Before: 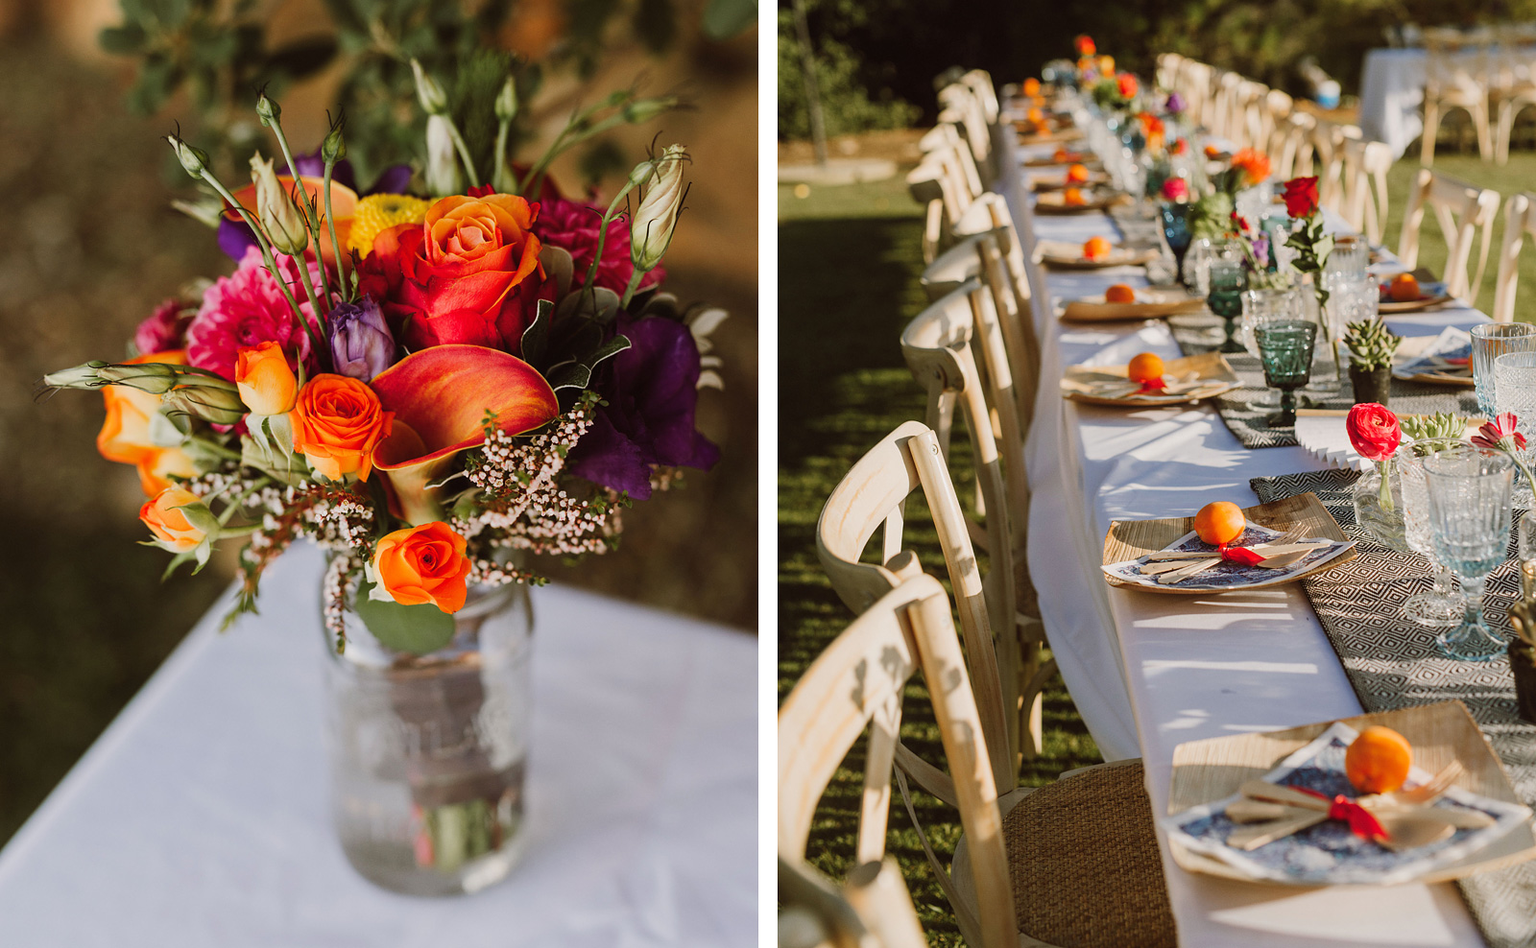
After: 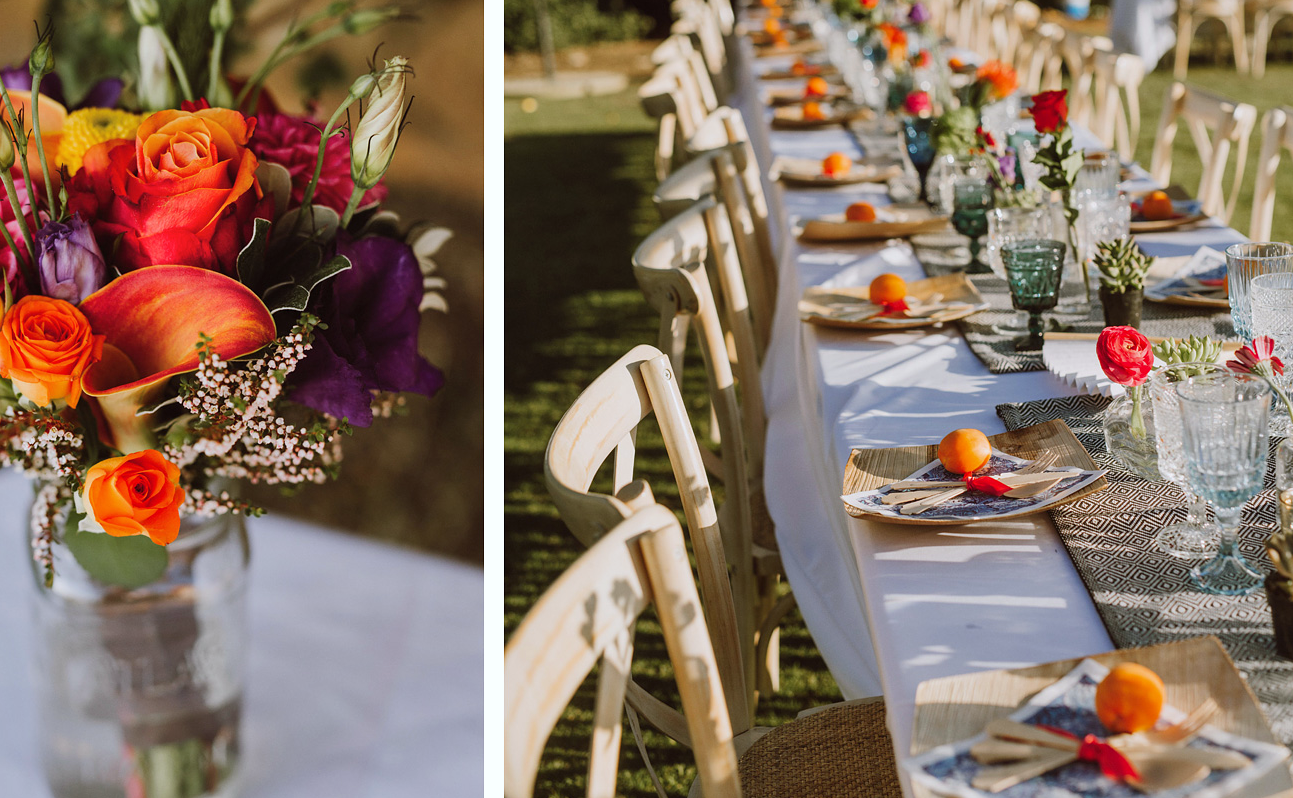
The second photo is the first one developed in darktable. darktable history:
crop: left 19.159%, top 9.58%, bottom 9.58%
white balance: red 0.976, blue 1.04
shadows and highlights: shadows 52.42, soften with gaussian
